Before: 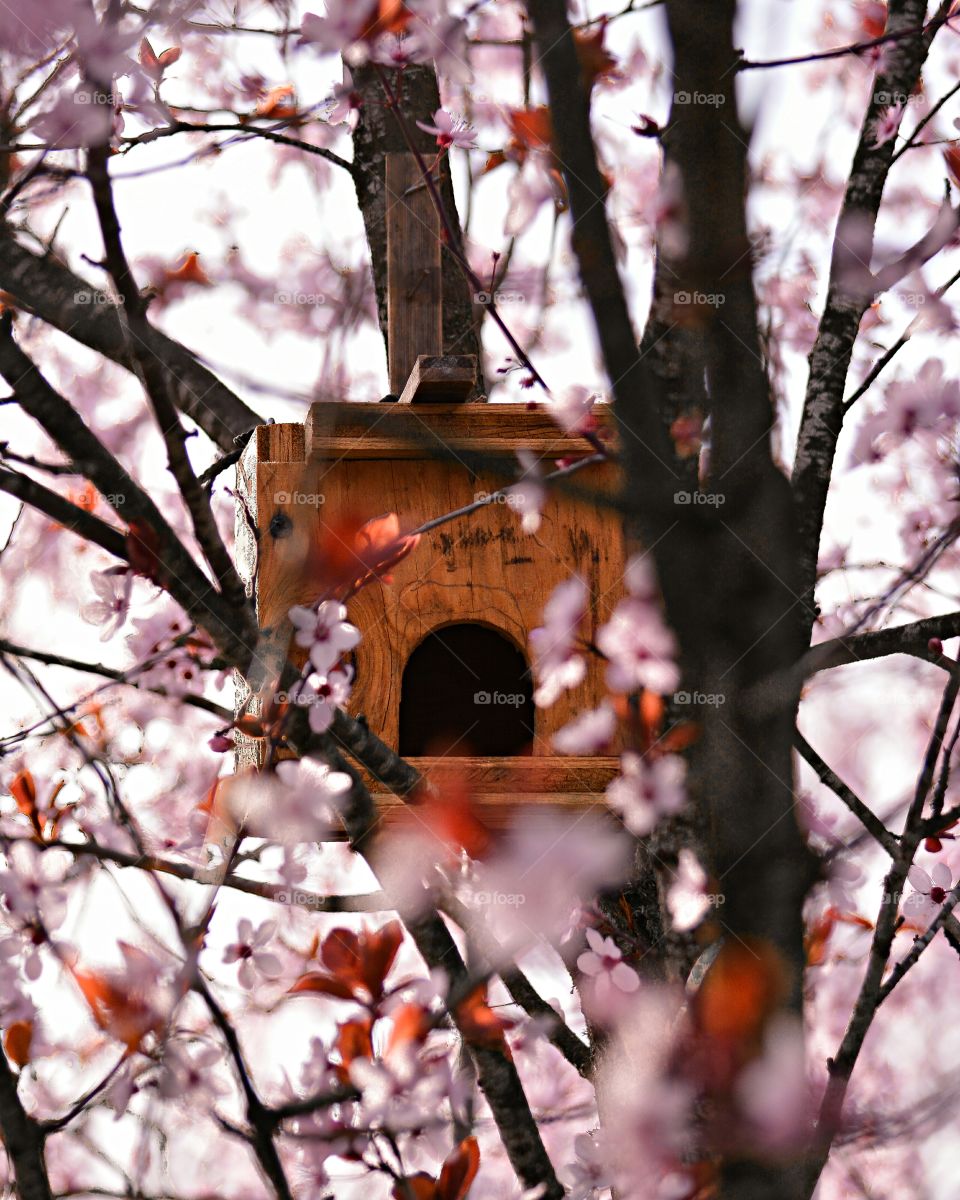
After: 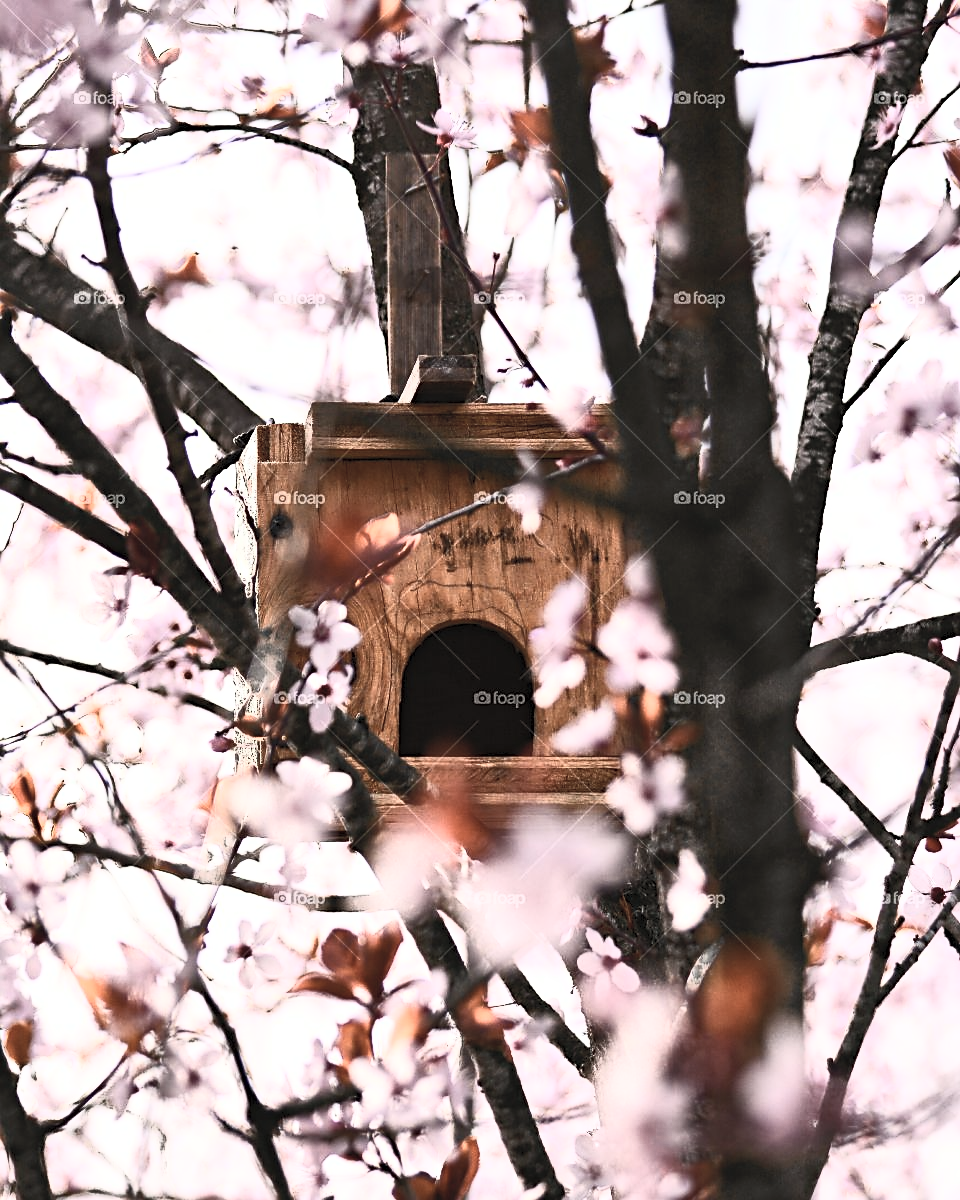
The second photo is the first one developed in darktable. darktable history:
contrast brightness saturation: contrast 0.588, brightness 0.579, saturation -0.342
sharpen: radius 1.843, amount 0.403, threshold 1.674
